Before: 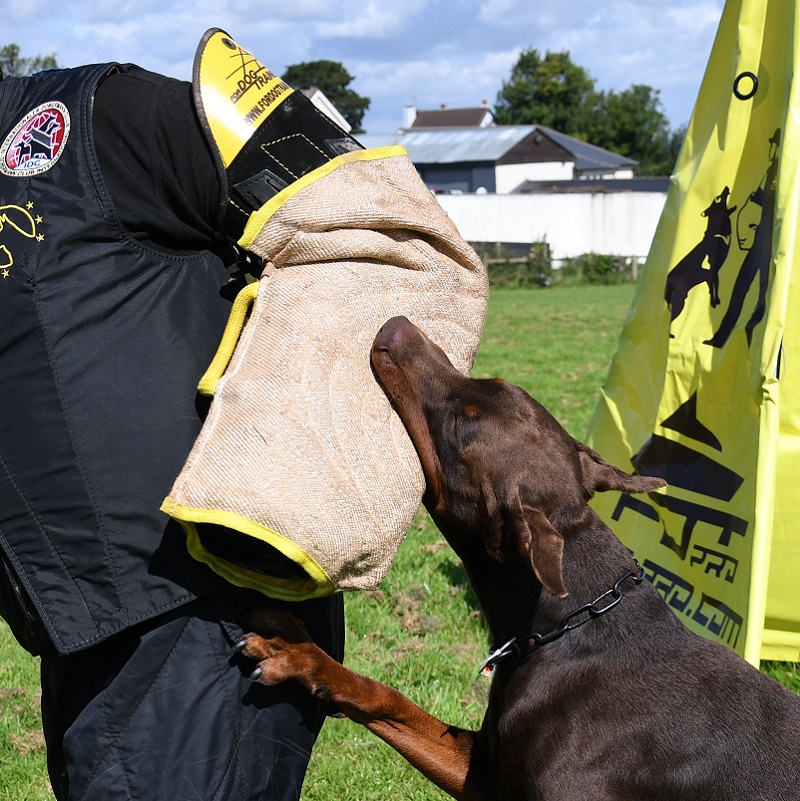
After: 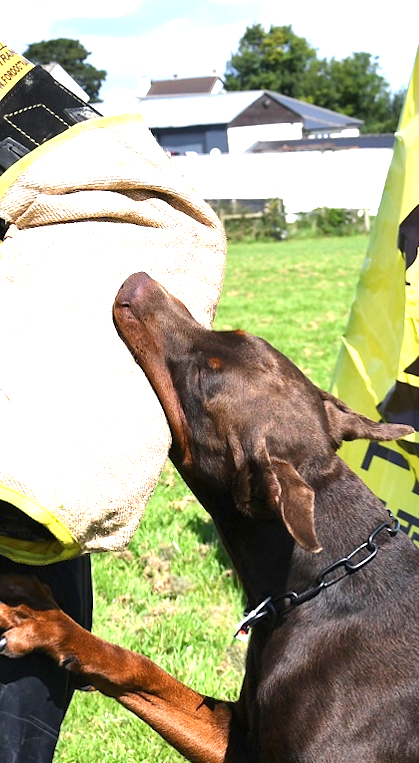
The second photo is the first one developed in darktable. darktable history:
rotate and perspective: rotation -1.68°, lens shift (vertical) -0.146, crop left 0.049, crop right 0.912, crop top 0.032, crop bottom 0.96
exposure: black level correction 0, exposure 1.3 EV, compensate exposure bias true, compensate highlight preservation false
crop: left 31.458%, top 0%, right 11.876%
